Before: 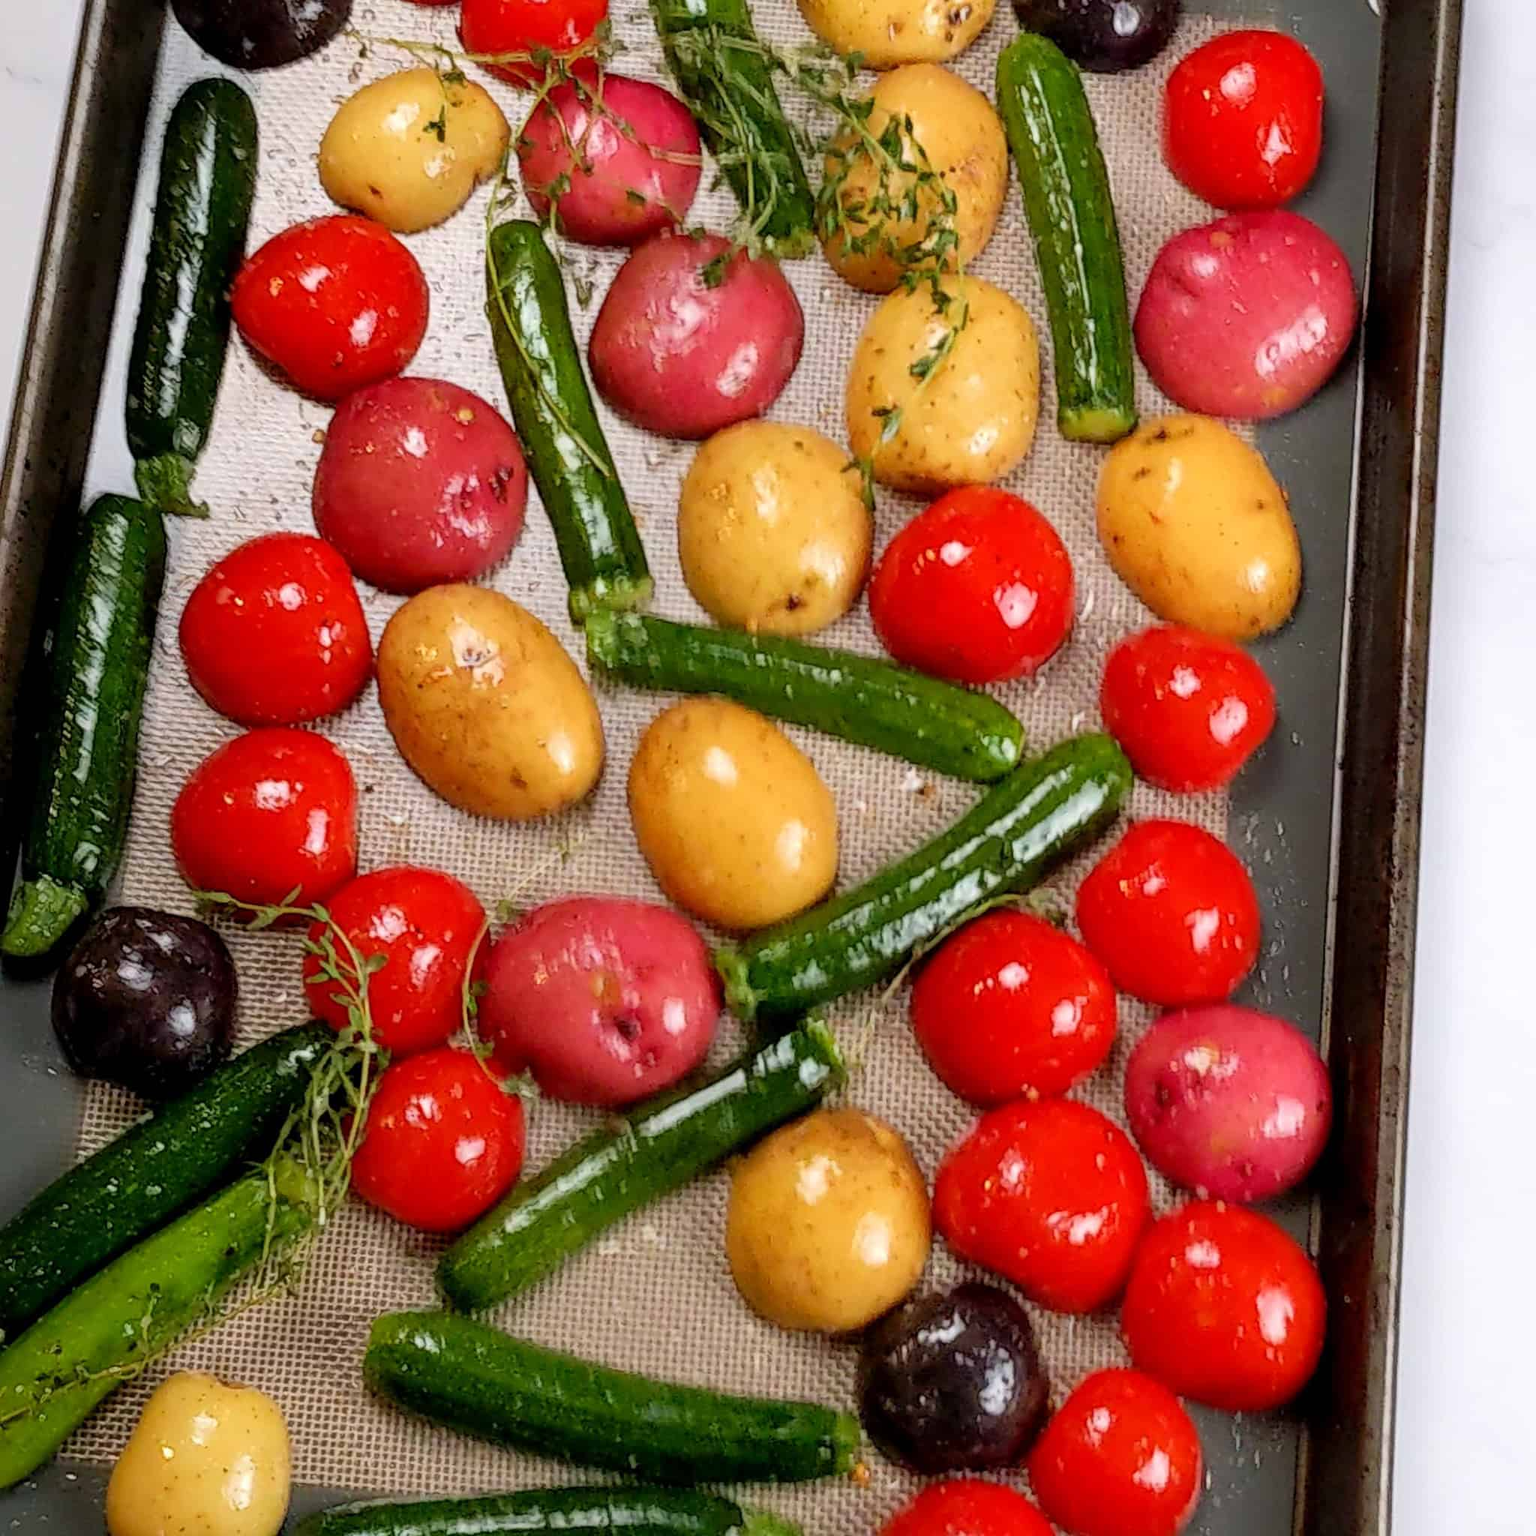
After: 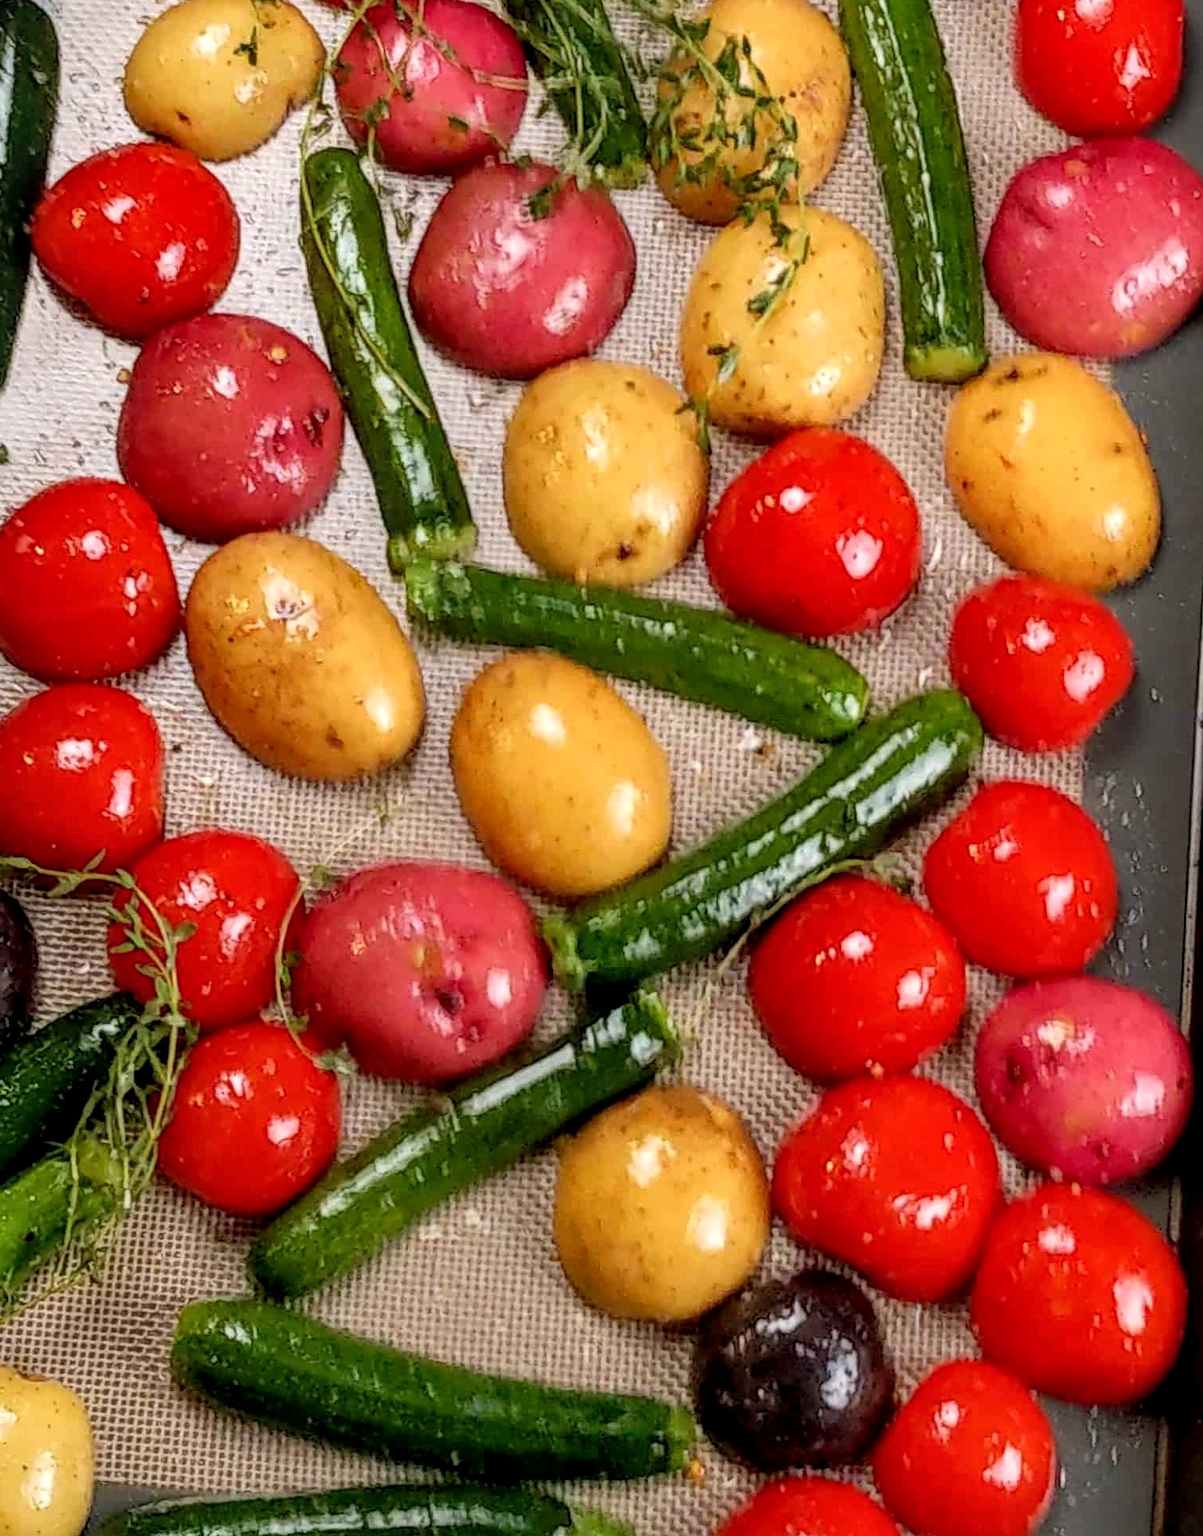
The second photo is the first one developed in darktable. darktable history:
local contrast: on, module defaults
crop and rotate: left 13.15%, top 5.251%, right 12.609%
tone equalizer: on, module defaults
